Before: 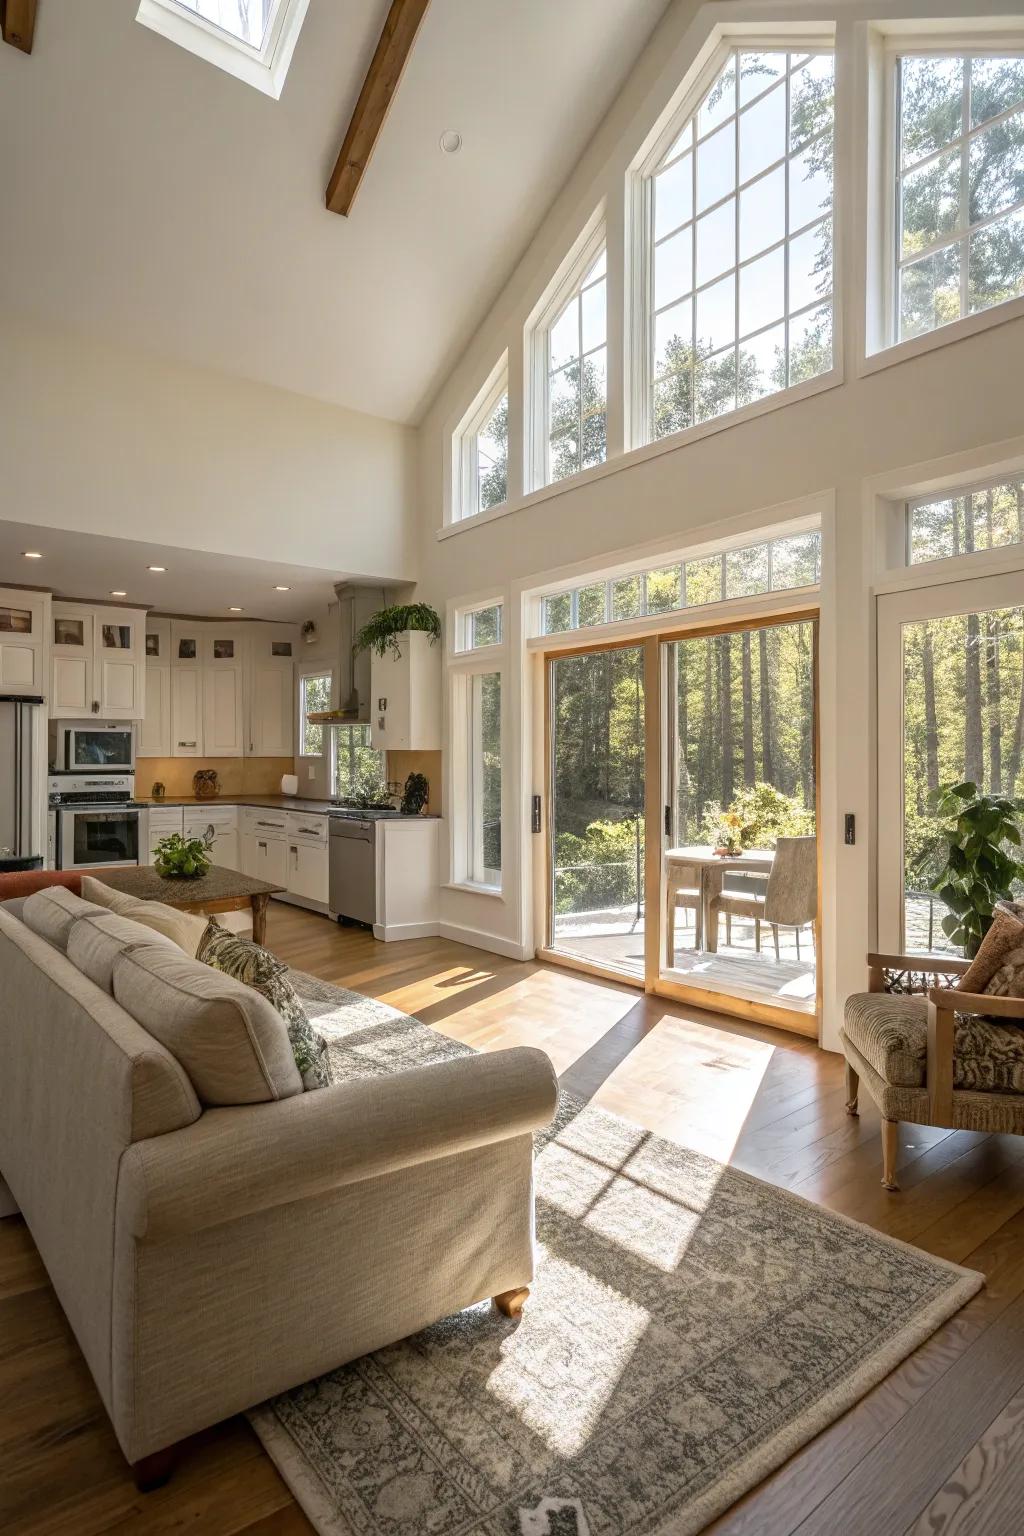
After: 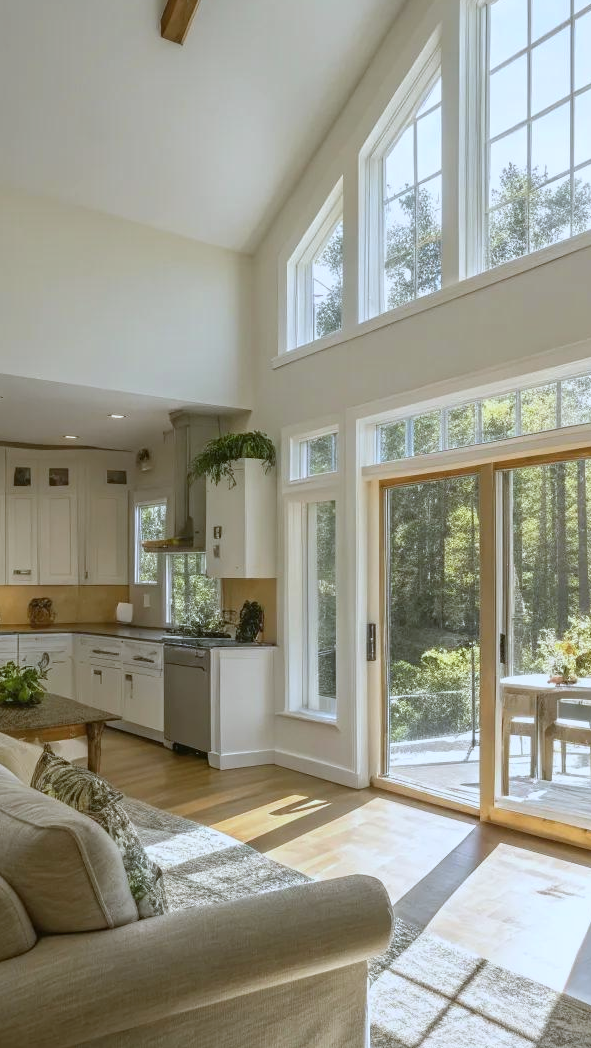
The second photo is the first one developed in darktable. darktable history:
white balance: red 0.926, green 1.003, blue 1.133
color balance: mode lift, gamma, gain (sRGB), lift [1.04, 1, 1, 0.97], gamma [1.01, 1, 1, 0.97], gain [0.96, 1, 1, 0.97]
crop: left 16.202%, top 11.208%, right 26.045%, bottom 20.557%
